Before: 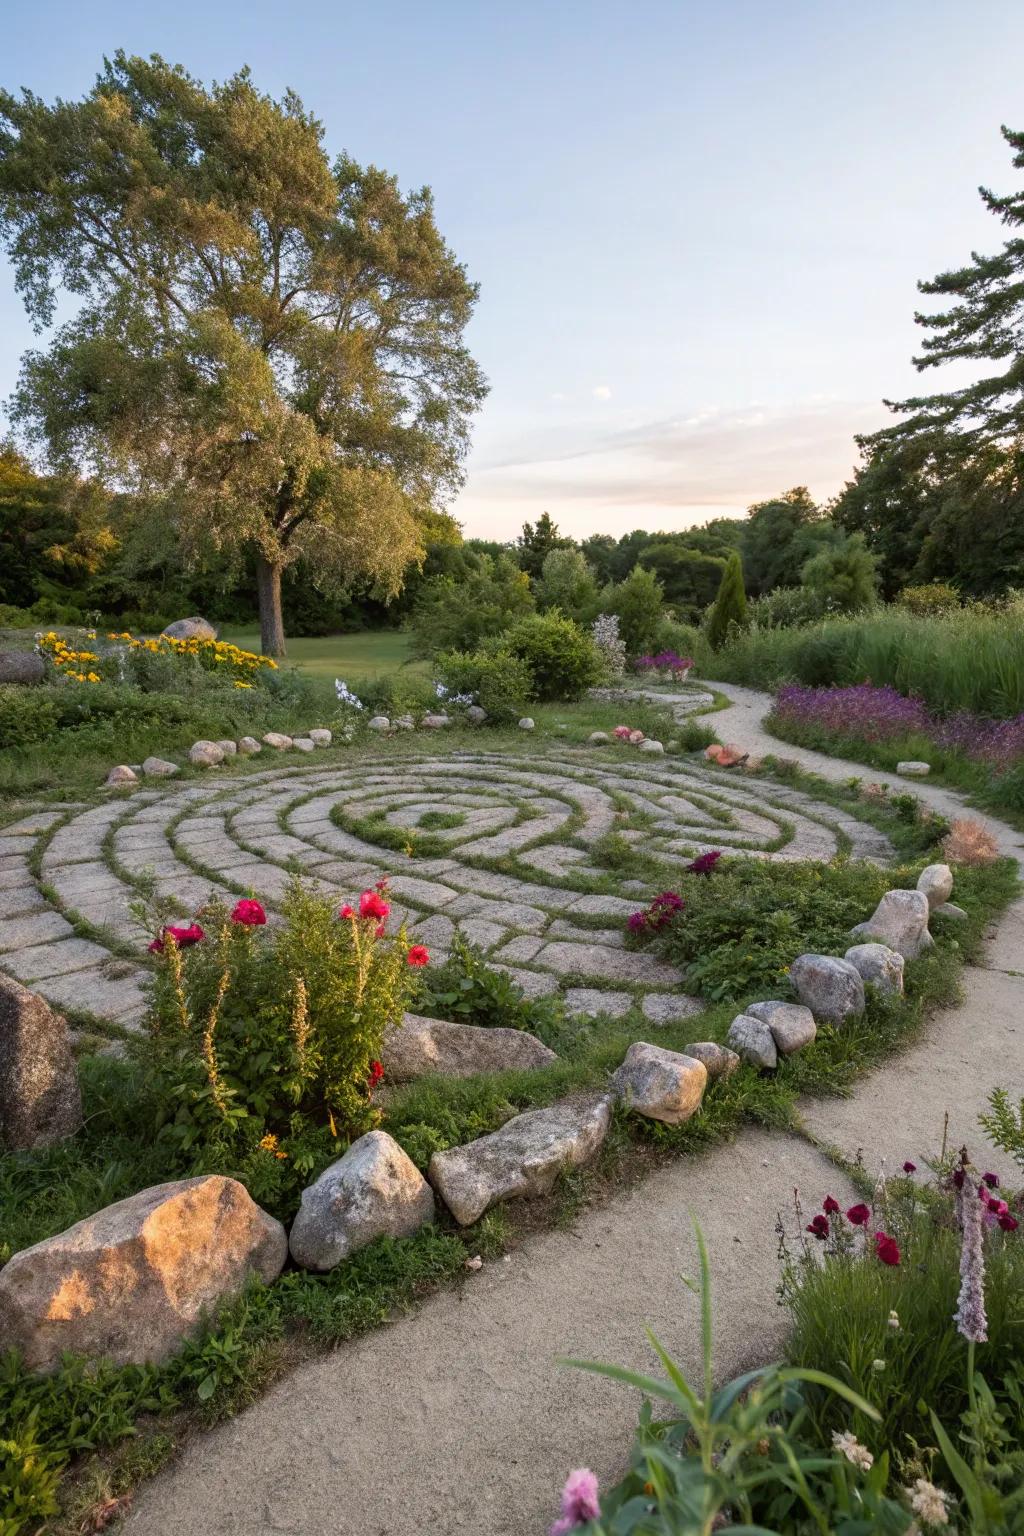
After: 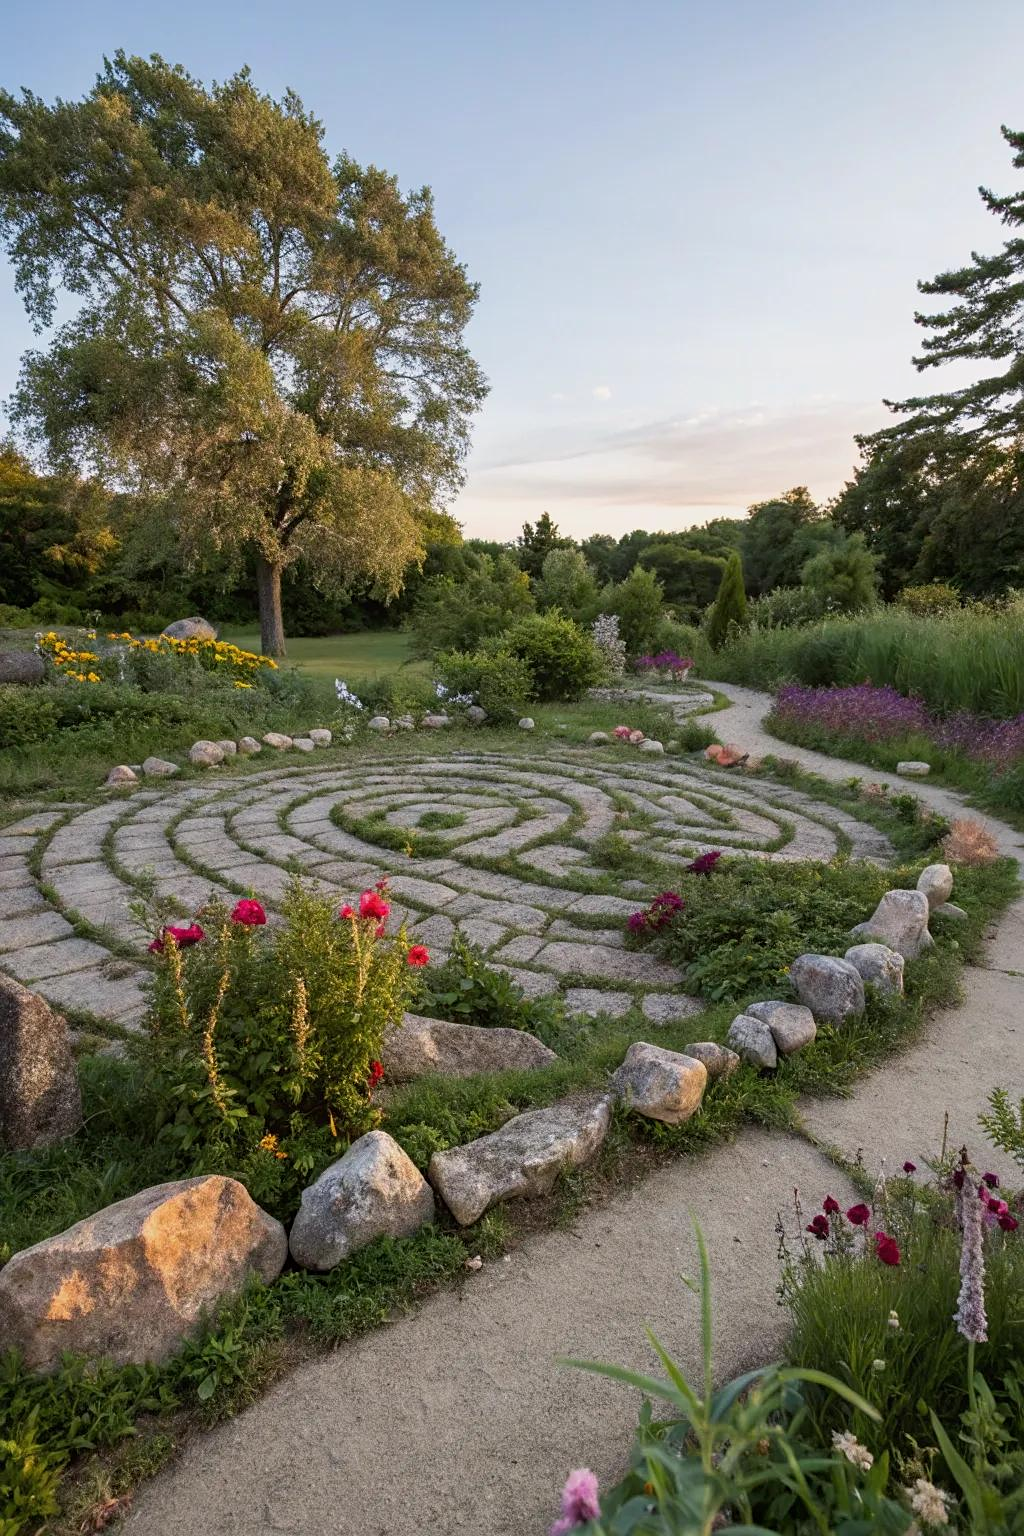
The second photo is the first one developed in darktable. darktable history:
sharpen: amount 0.211
exposure: exposure -0.157 EV, compensate highlight preservation false
